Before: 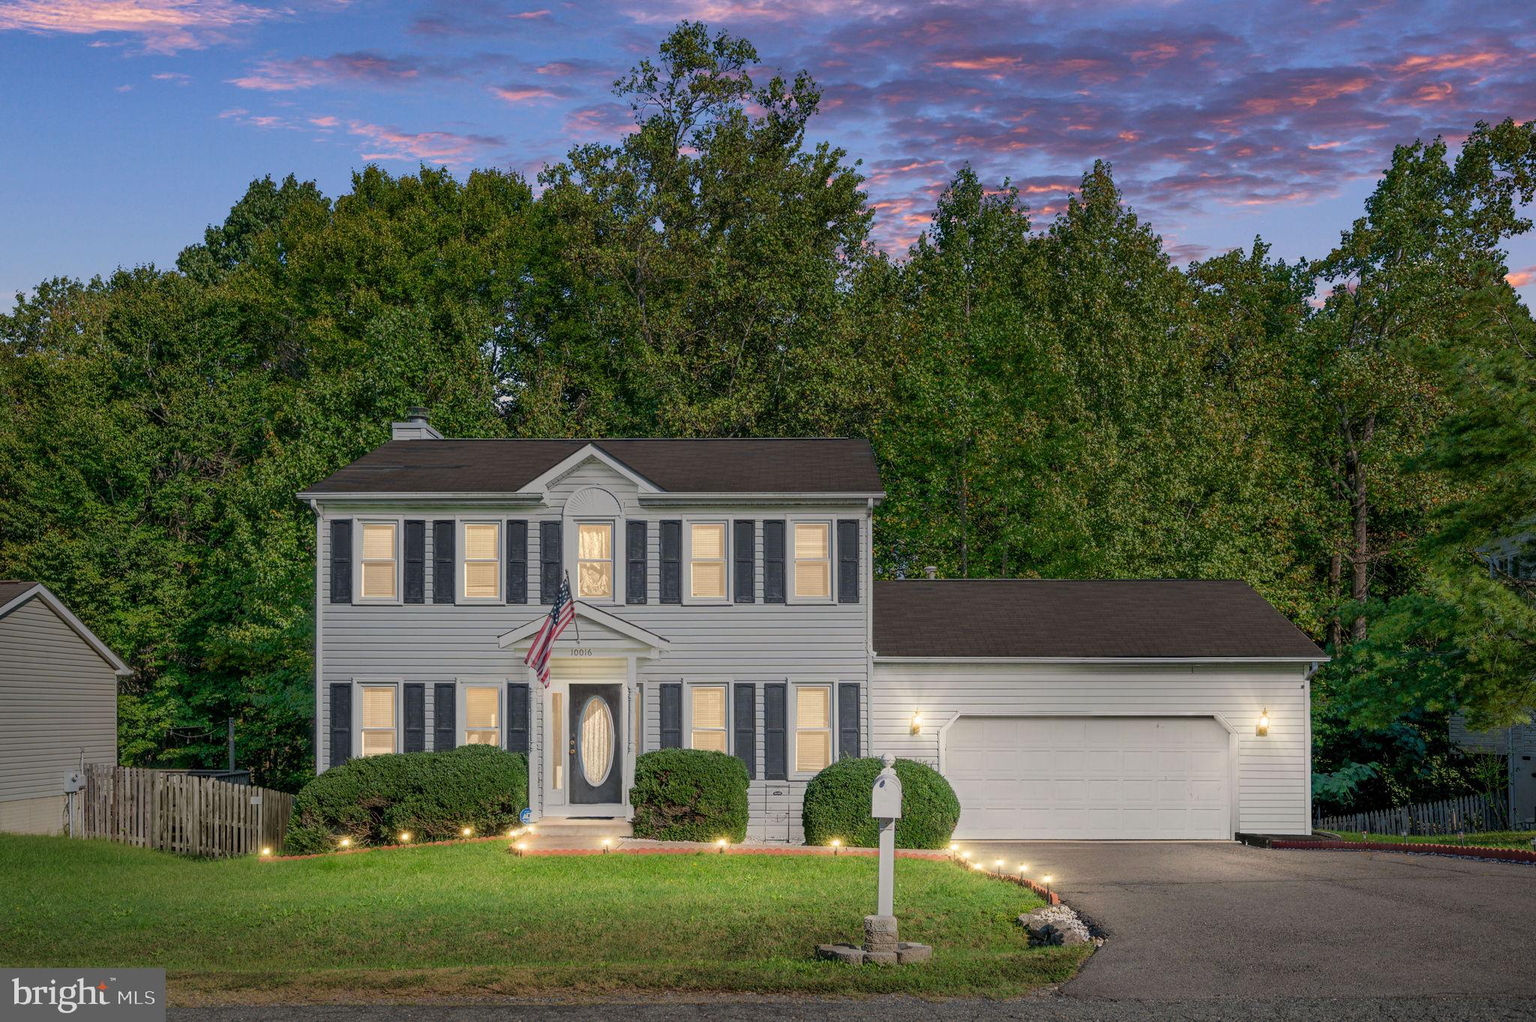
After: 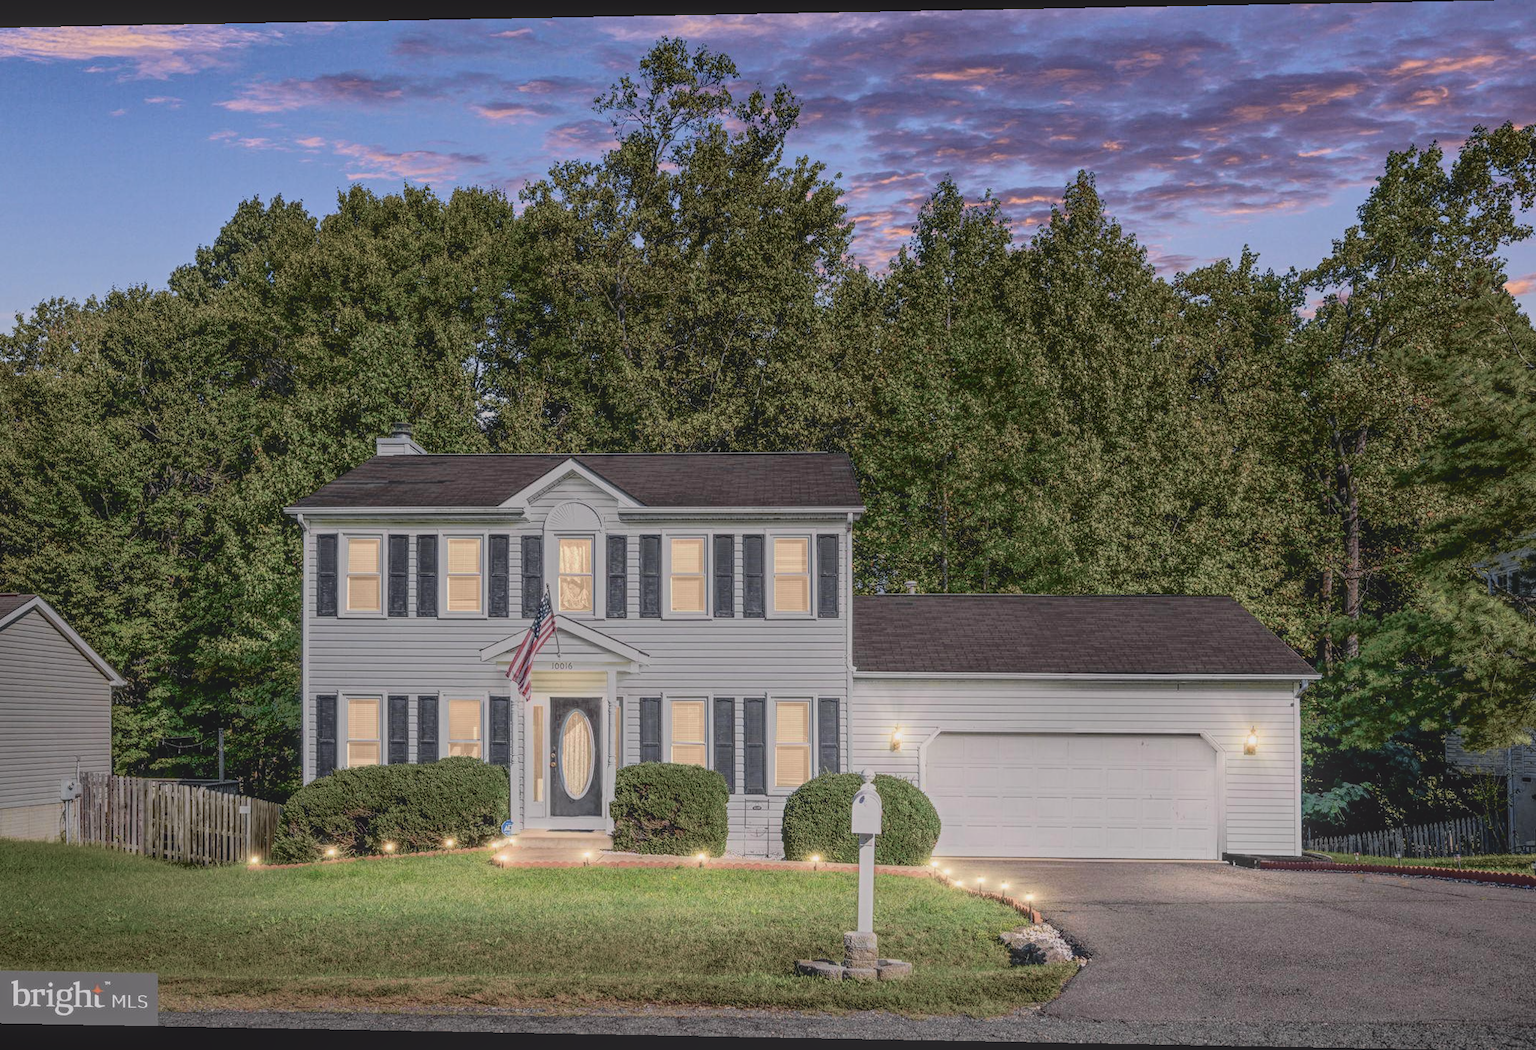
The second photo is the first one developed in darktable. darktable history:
rotate and perspective: lens shift (horizontal) -0.055, automatic cropping off
tone curve: curves: ch0 [(0, 0) (0.105, 0.044) (0.195, 0.128) (0.283, 0.283) (0.384, 0.404) (0.485, 0.531) (0.635, 0.7) (0.832, 0.858) (1, 0.977)]; ch1 [(0, 0) (0.161, 0.092) (0.35, 0.33) (0.379, 0.401) (0.448, 0.478) (0.498, 0.503) (0.531, 0.537) (0.586, 0.563) (0.687, 0.648) (1, 1)]; ch2 [(0, 0) (0.359, 0.372) (0.437, 0.437) (0.483, 0.484) (0.53, 0.515) (0.556, 0.553) (0.635, 0.589) (1, 1)], color space Lab, independent channels, preserve colors none
local contrast: highlights 73%, shadows 15%, midtone range 0.197
